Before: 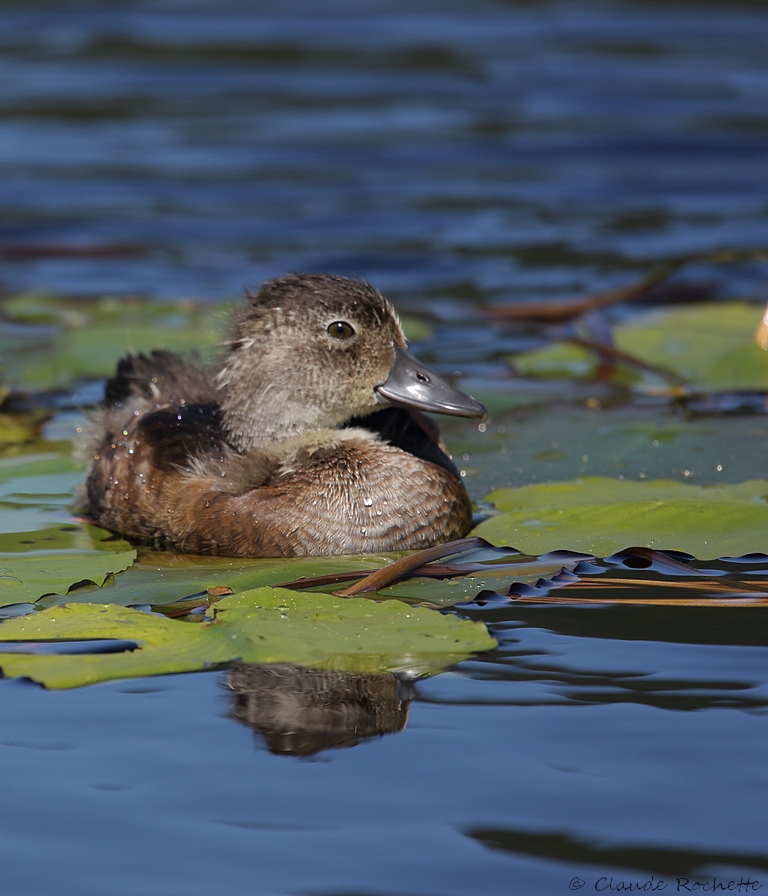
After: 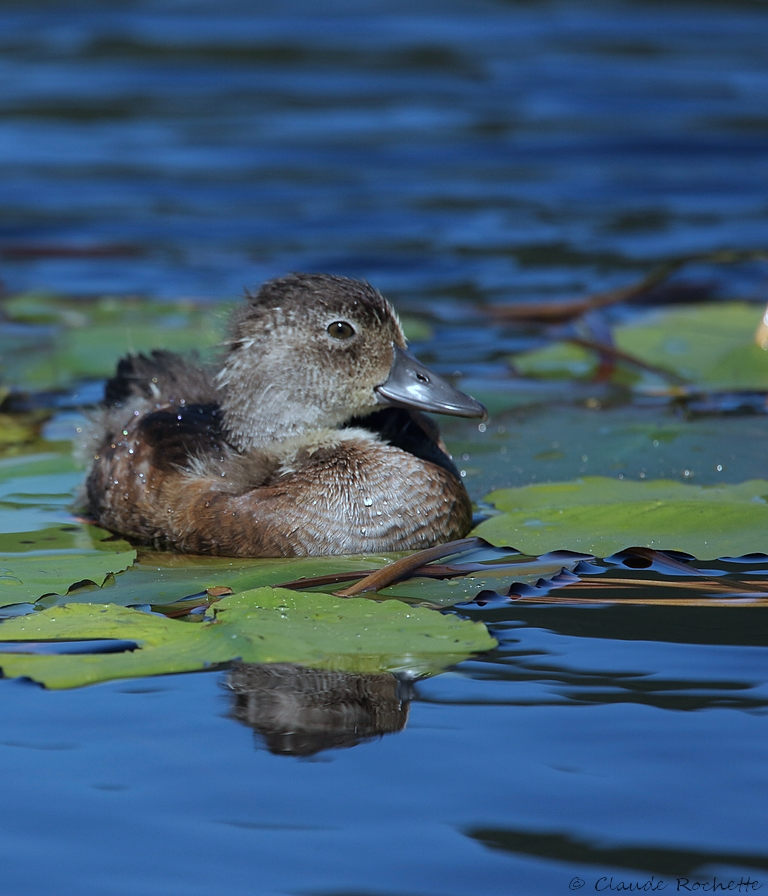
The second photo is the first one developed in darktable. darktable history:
color calibration: gray › normalize channels true, x 0.382, y 0.372, temperature 3908.96 K, gamut compression 0.006
